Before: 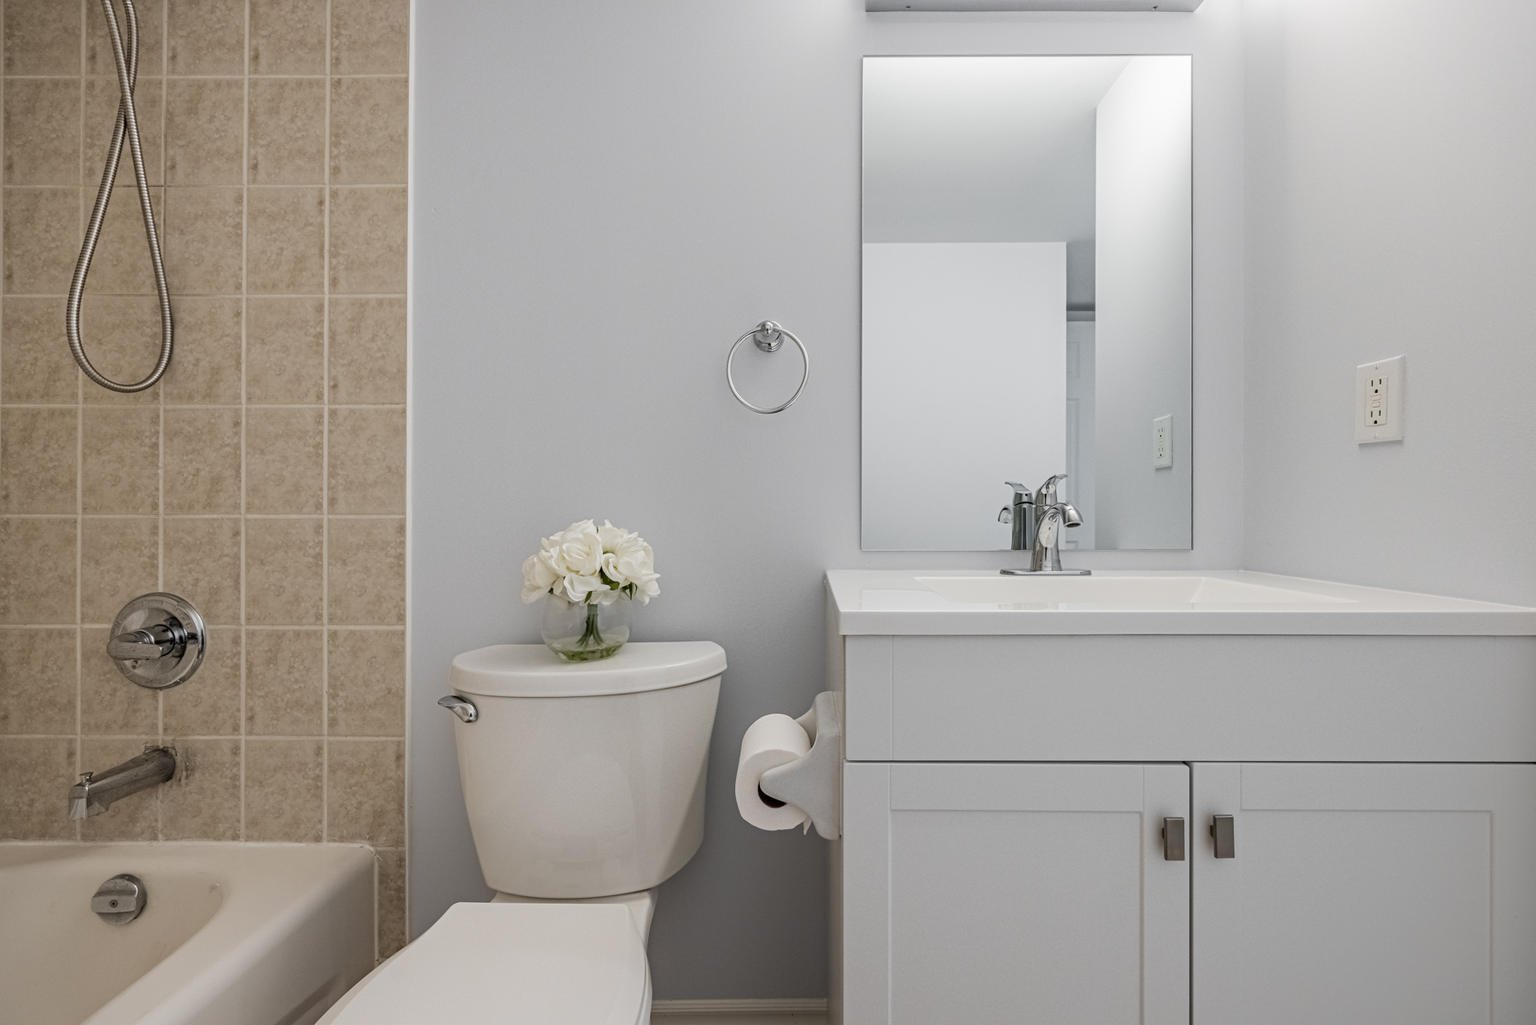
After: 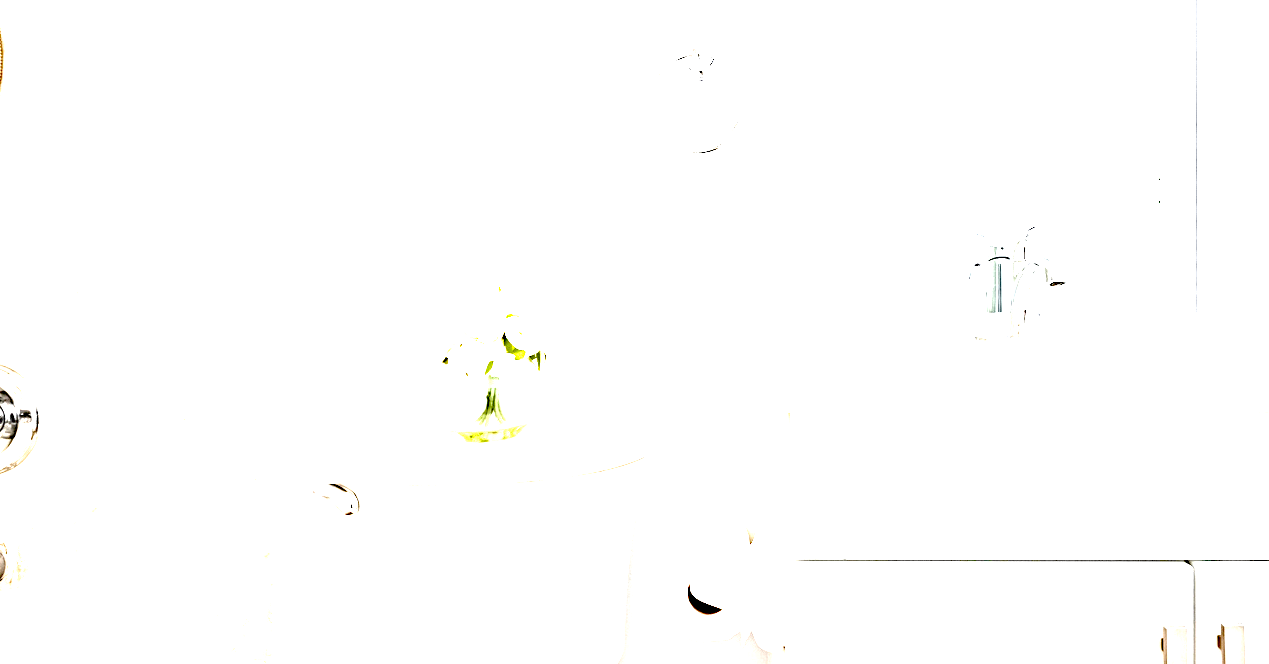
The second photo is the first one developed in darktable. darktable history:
exposure: black level correction 0, exposure 1.3 EV, compensate exposure bias true, compensate highlight preservation false
crop: left 11.123%, top 27.61%, right 18.3%, bottom 17.034%
haze removal: compatibility mode true, adaptive false
